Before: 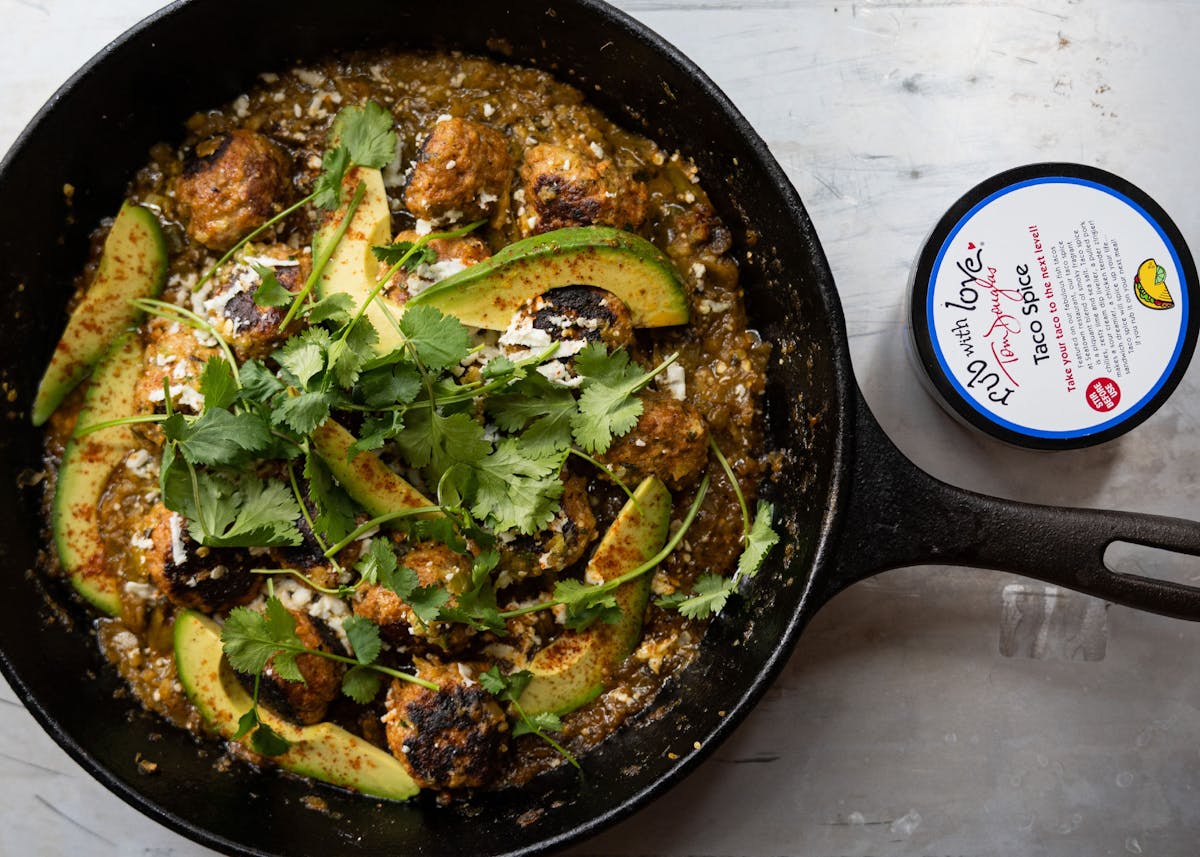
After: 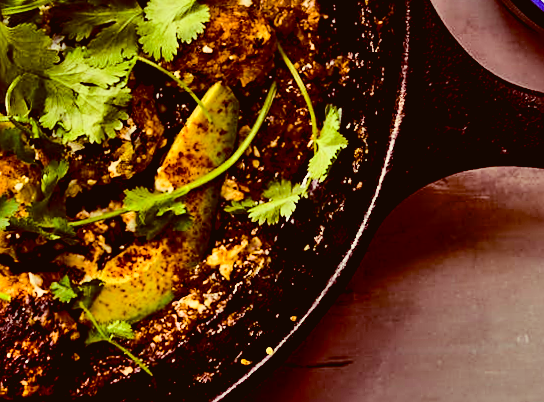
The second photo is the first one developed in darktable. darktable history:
sharpen: on, module defaults
color balance rgb: shadows lift › luminance -21.66%, shadows lift › chroma 8.98%, shadows lift › hue 283.37°, power › chroma 1.05%, power › hue 25.59°, highlights gain › luminance 6.08%, highlights gain › chroma 2.55%, highlights gain › hue 90°, global offset › luminance -0.87%, perceptual saturation grading › global saturation 25%, perceptual saturation grading › highlights -28.39%, perceptual saturation grading › shadows 33.98%
color correction: highlights a* -1.43, highlights b* 10.12, shadows a* 0.395, shadows b* 19.35
tone curve: curves: ch0 [(0, 0.014) (0.17, 0.099) (0.398, 0.423) (0.728, 0.808) (0.877, 0.91) (0.99, 0.955)]; ch1 [(0, 0) (0.377, 0.325) (0.493, 0.491) (0.505, 0.504) (0.515, 0.515) (0.554, 0.575) (0.623, 0.643) (0.701, 0.718) (1, 1)]; ch2 [(0, 0) (0.423, 0.453) (0.481, 0.485) (0.501, 0.501) (0.531, 0.527) (0.586, 0.597) (0.663, 0.706) (0.717, 0.753) (1, 0.991)], color space Lab, independent channels
shadows and highlights: soften with gaussian
crop: left 35.976%, top 45.819%, right 18.162%, bottom 5.807%
rotate and perspective: rotation -1°, crop left 0.011, crop right 0.989, crop top 0.025, crop bottom 0.975
color balance: lift [1, 1.015, 1.004, 0.985], gamma [1, 0.958, 0.971, 1.042], gain [1, 0.956, 0.977, 1.044]
